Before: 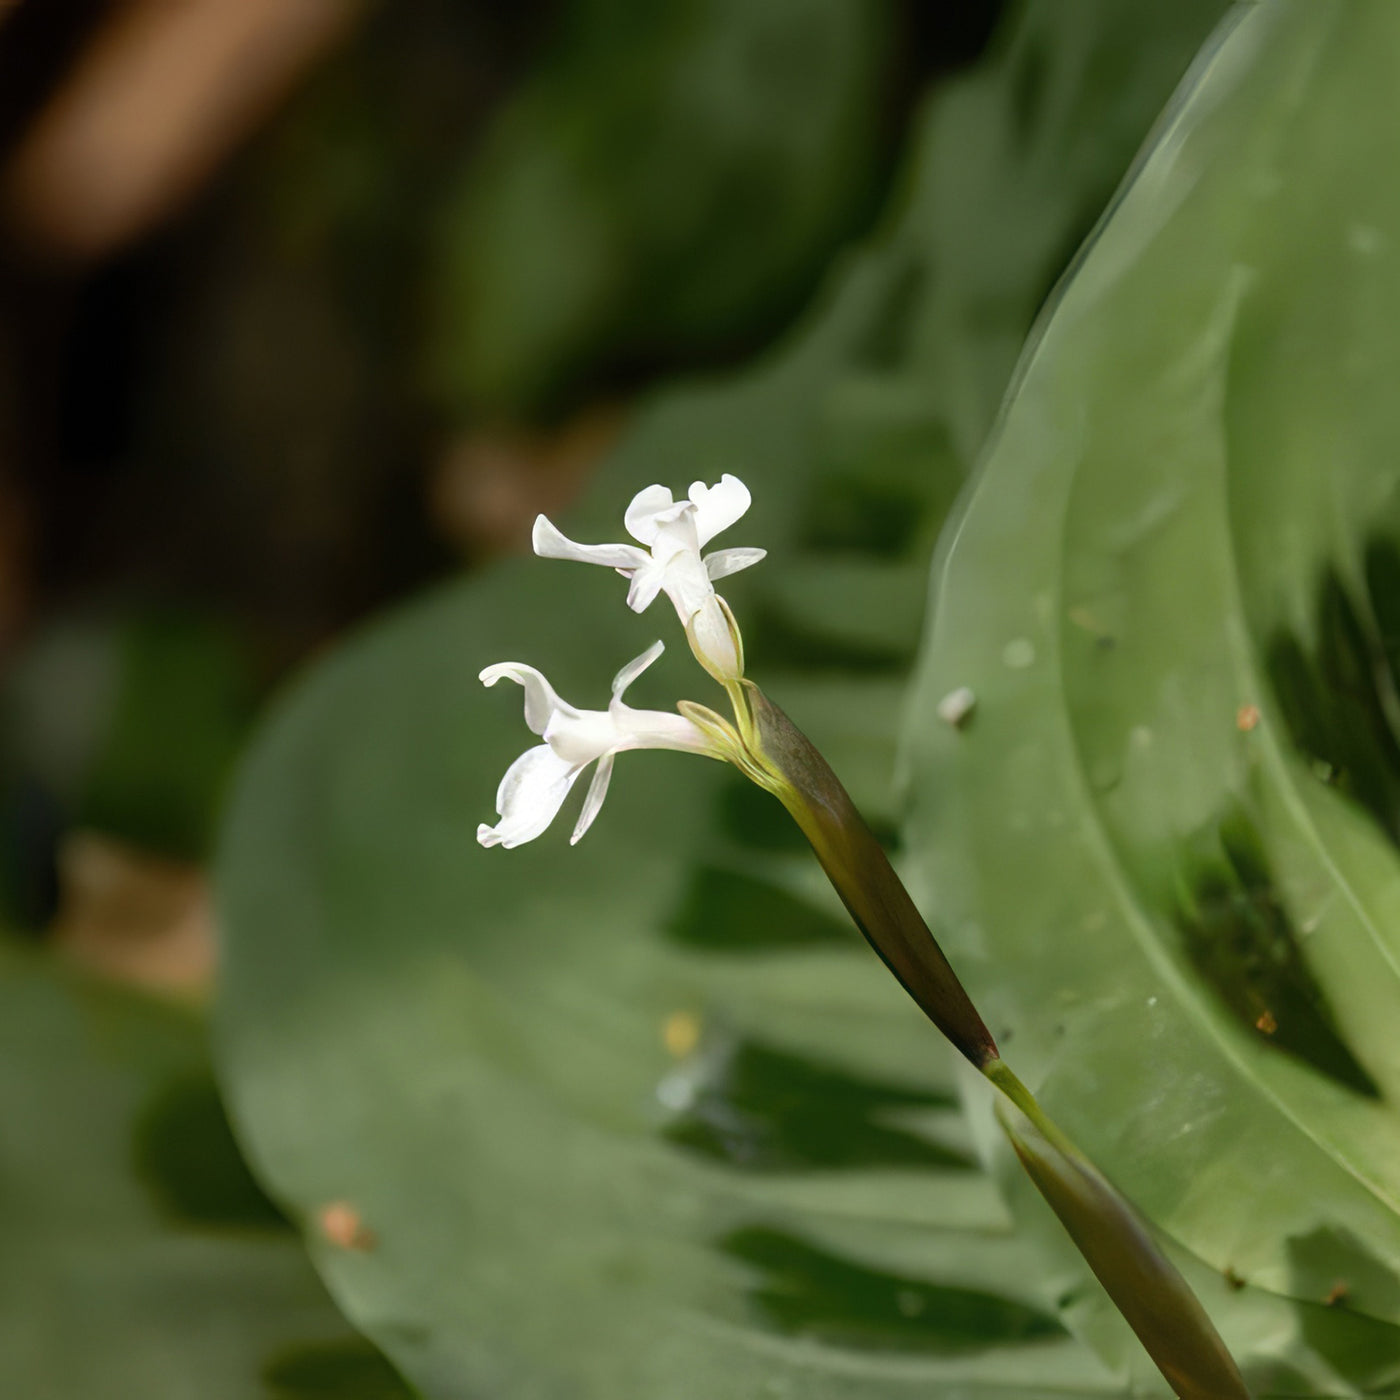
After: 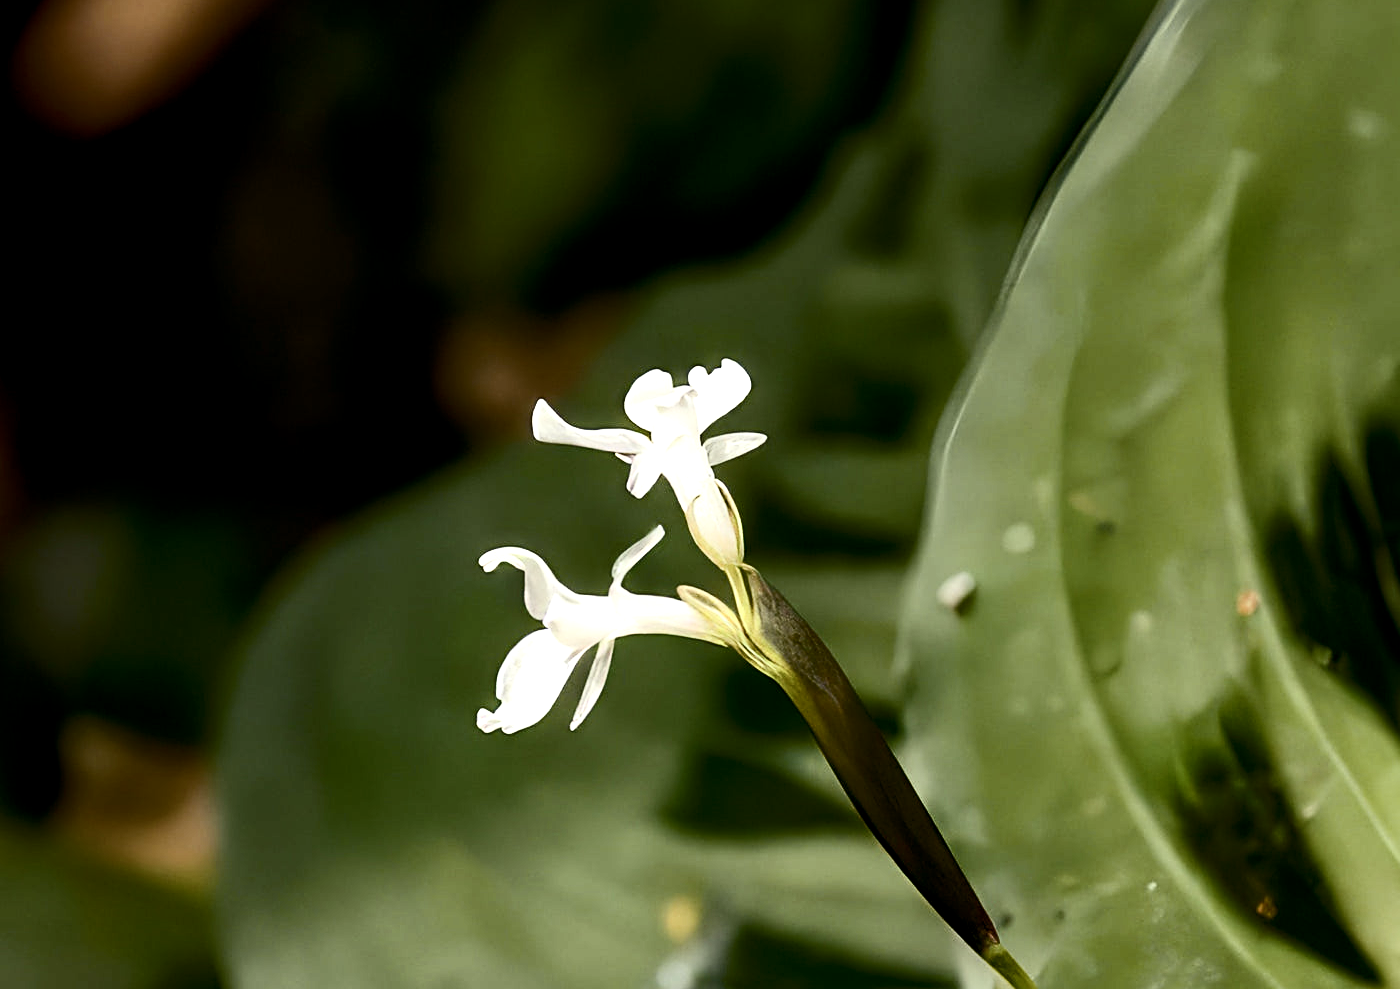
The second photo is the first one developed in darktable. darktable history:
tone equalizer: on, module defaults
color balance rgb: shadows lift › luminance -21.66%, shadows lift › chroma 6.57%, shadows lift › hue 270°, power › chroma 0.68%, power › hue 60°, highlights gain › luminance 6.08%, highlights gain › chroma 1.33%, highlights gain › hue 90°, global offset › luminance -0.87%, perceptual saturation grading › global saturation 26.86%, perceptual saturation grading › highlights -28.39%, perceptual saturation grading › mid-tones 15.22%, perceptual saturation grading › shadows 33.98%, perceptual brilliance grading › highlights 10%, perceptual brilliance grading › mid-tones 5%
contrast brightness saturation: contrast 0.25, saturation -0.31
crop and rotate: top 8.293%, bottom 20.996%
sharpen: on, module defaults
